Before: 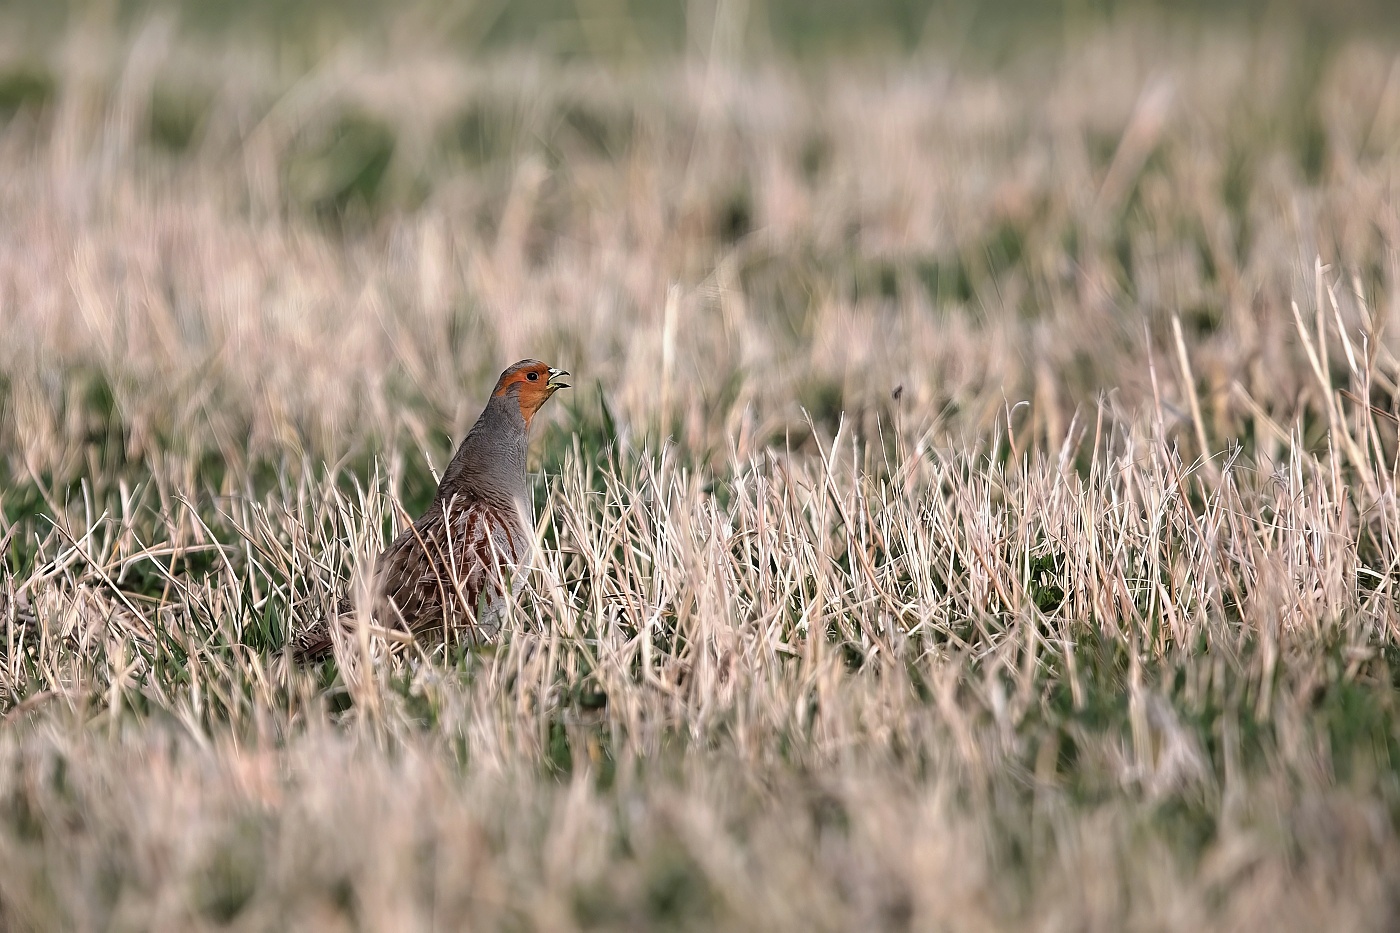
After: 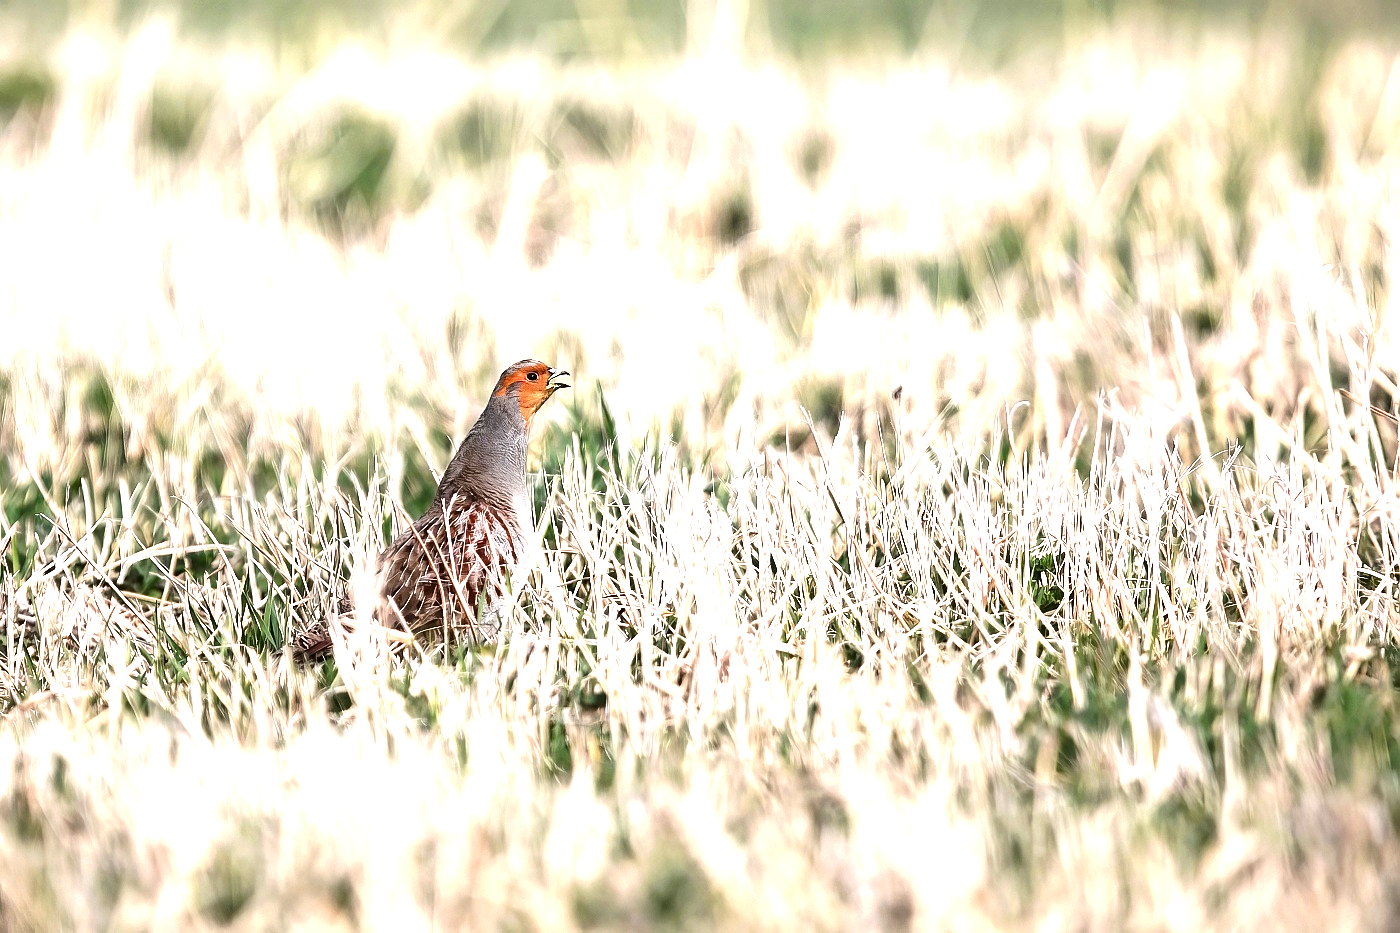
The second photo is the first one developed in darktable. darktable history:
contrast brightness saturation: contrast 0.066, brightness -0.134, saturation 0.057
exposure: black level correction 0, exposure 1.388 EV, compensate exposure bias true, compensate highlight preservation false
